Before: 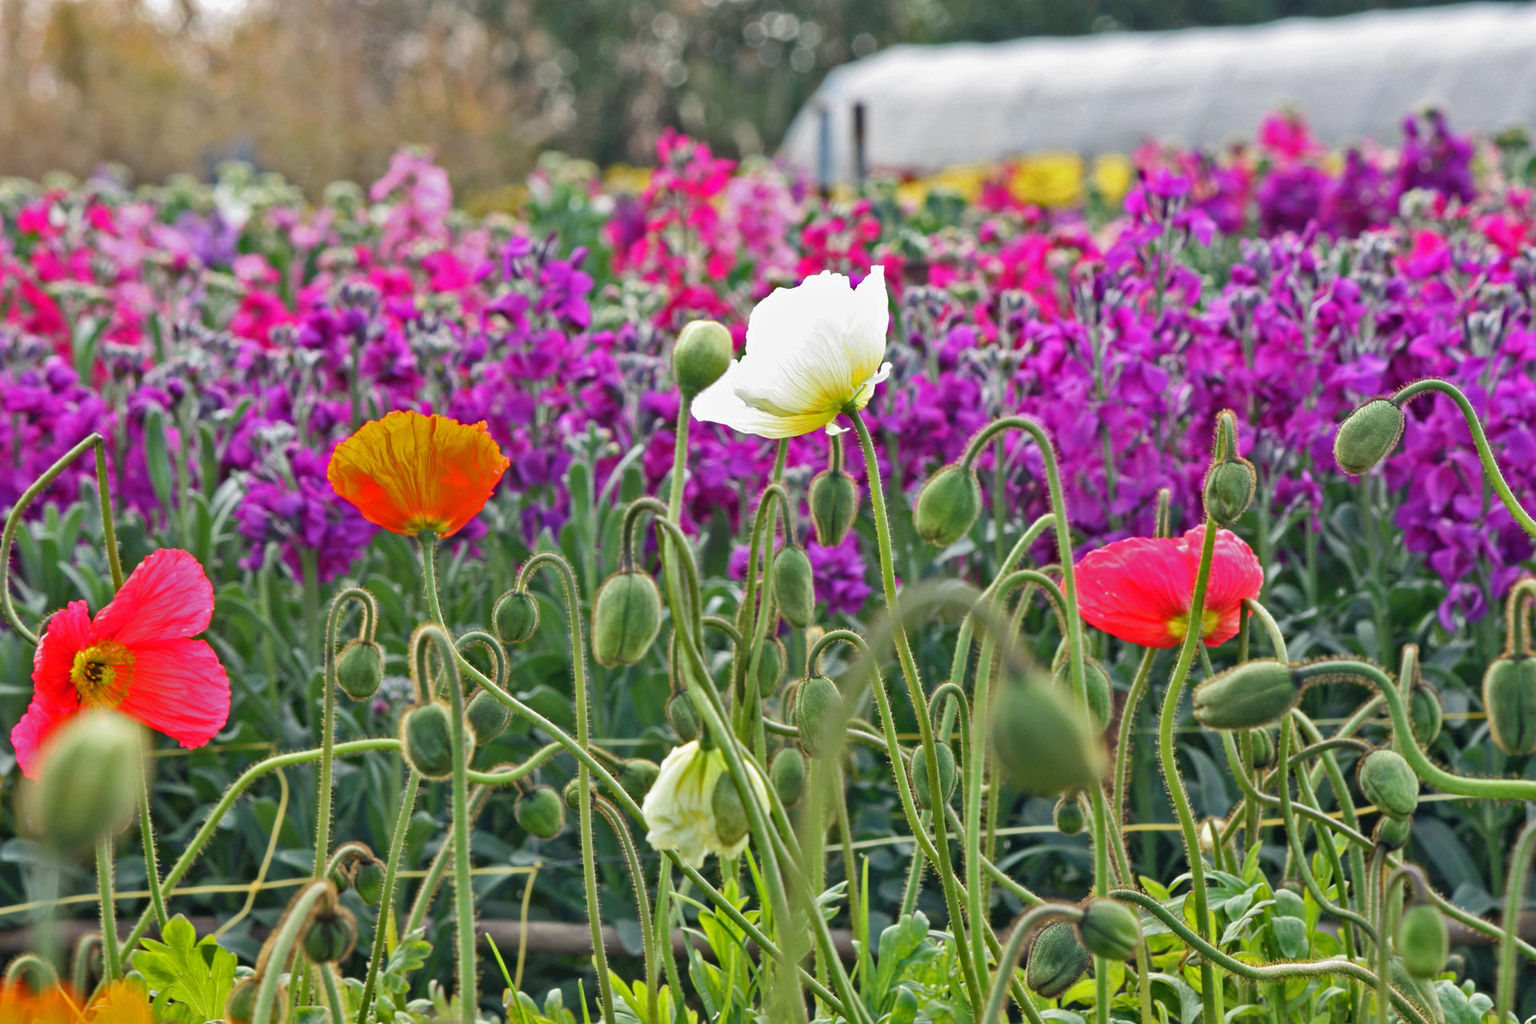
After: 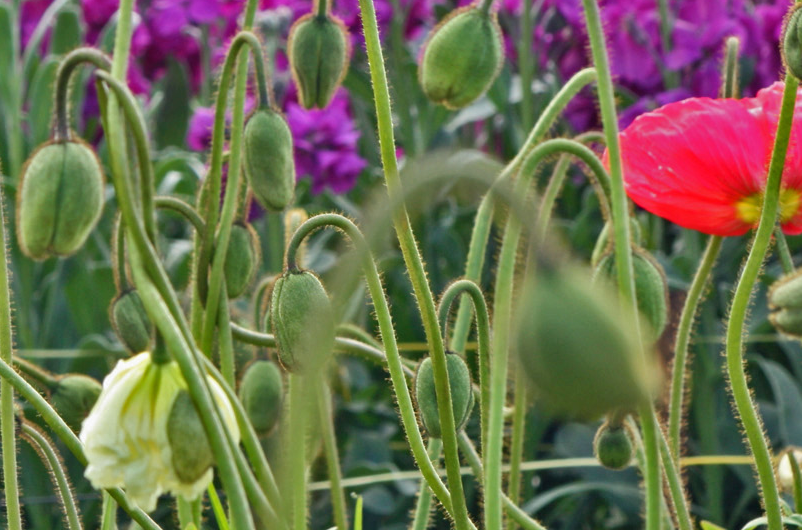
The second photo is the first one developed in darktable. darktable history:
crop: left 37.666%, top 44.887%, right 20.549%, bottom 13.656%
